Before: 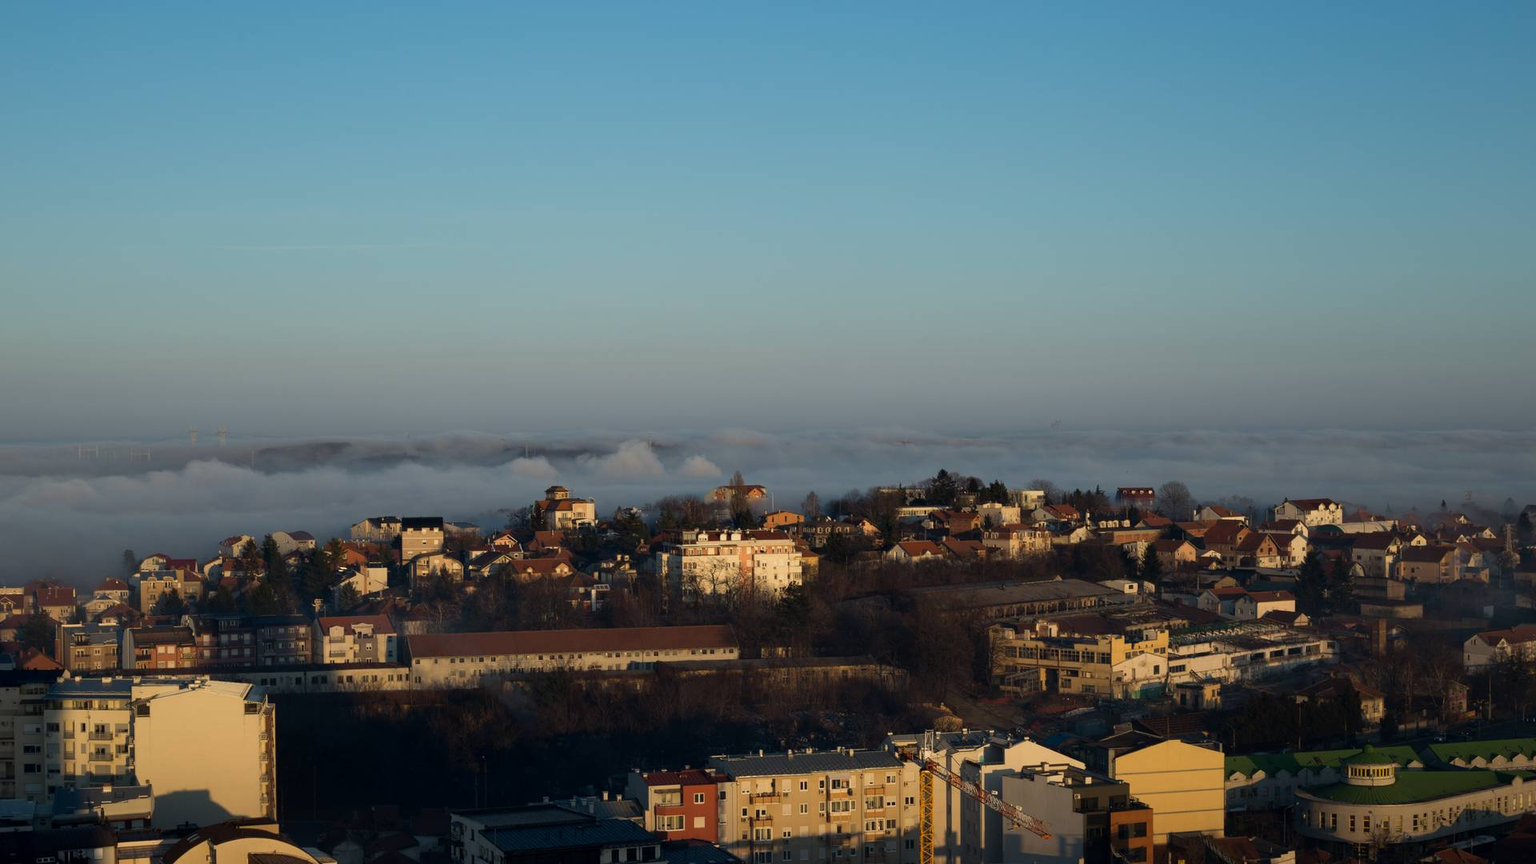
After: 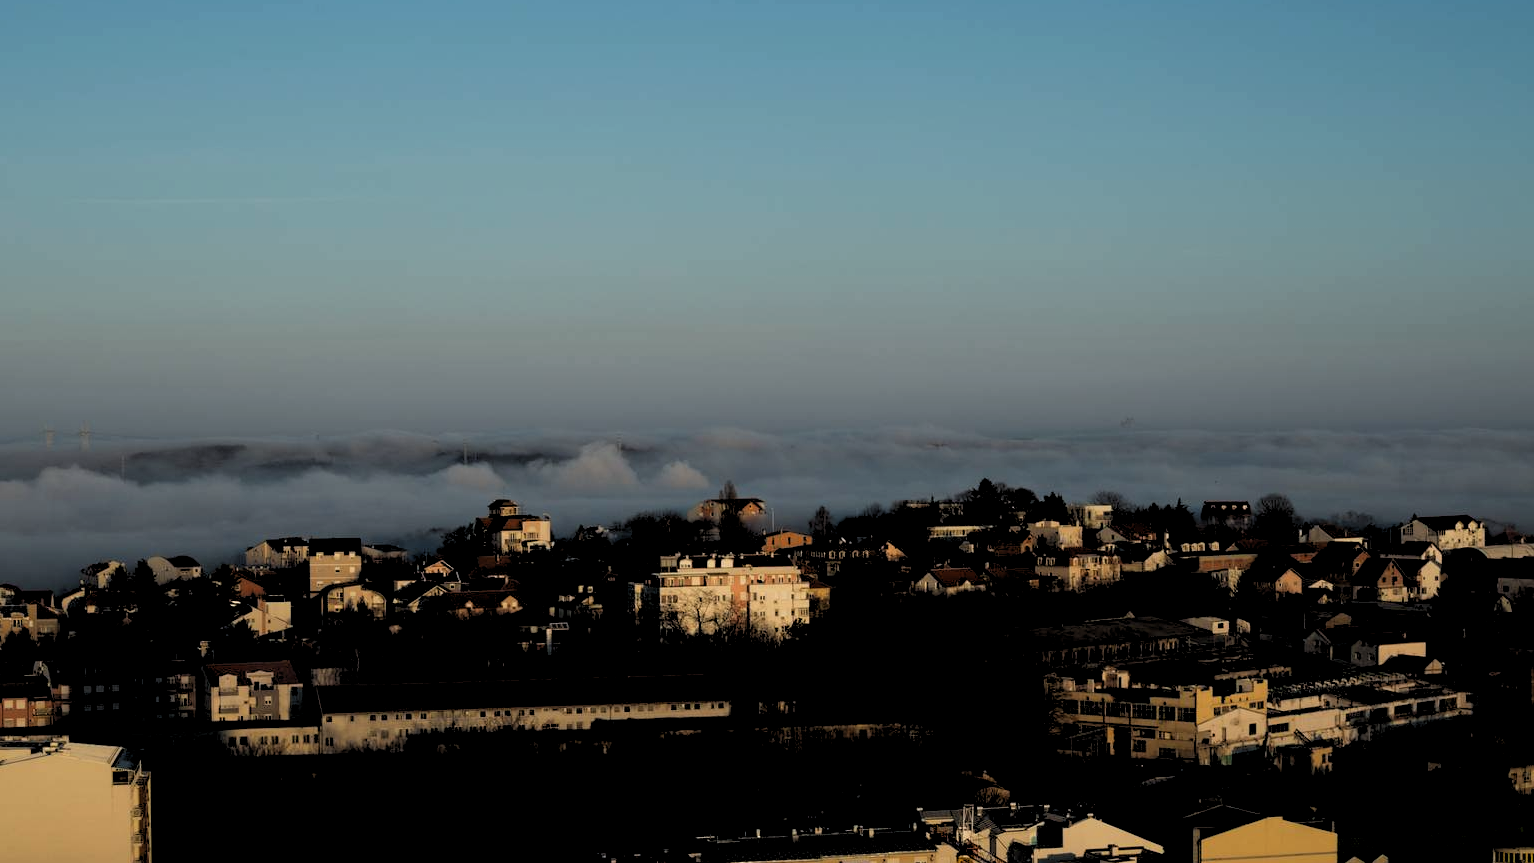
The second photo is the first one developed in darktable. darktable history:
crop and rotate: left 10.071%, top 10.071%, right 10.02%, bottom 10.02%
exposure: exposure -0.242 EV, compensate highlight preservation false
rgb levels: levels [[0.034, 0.472, 0.904], [0, 0.5, 1], [0, 0.5, 1]]
